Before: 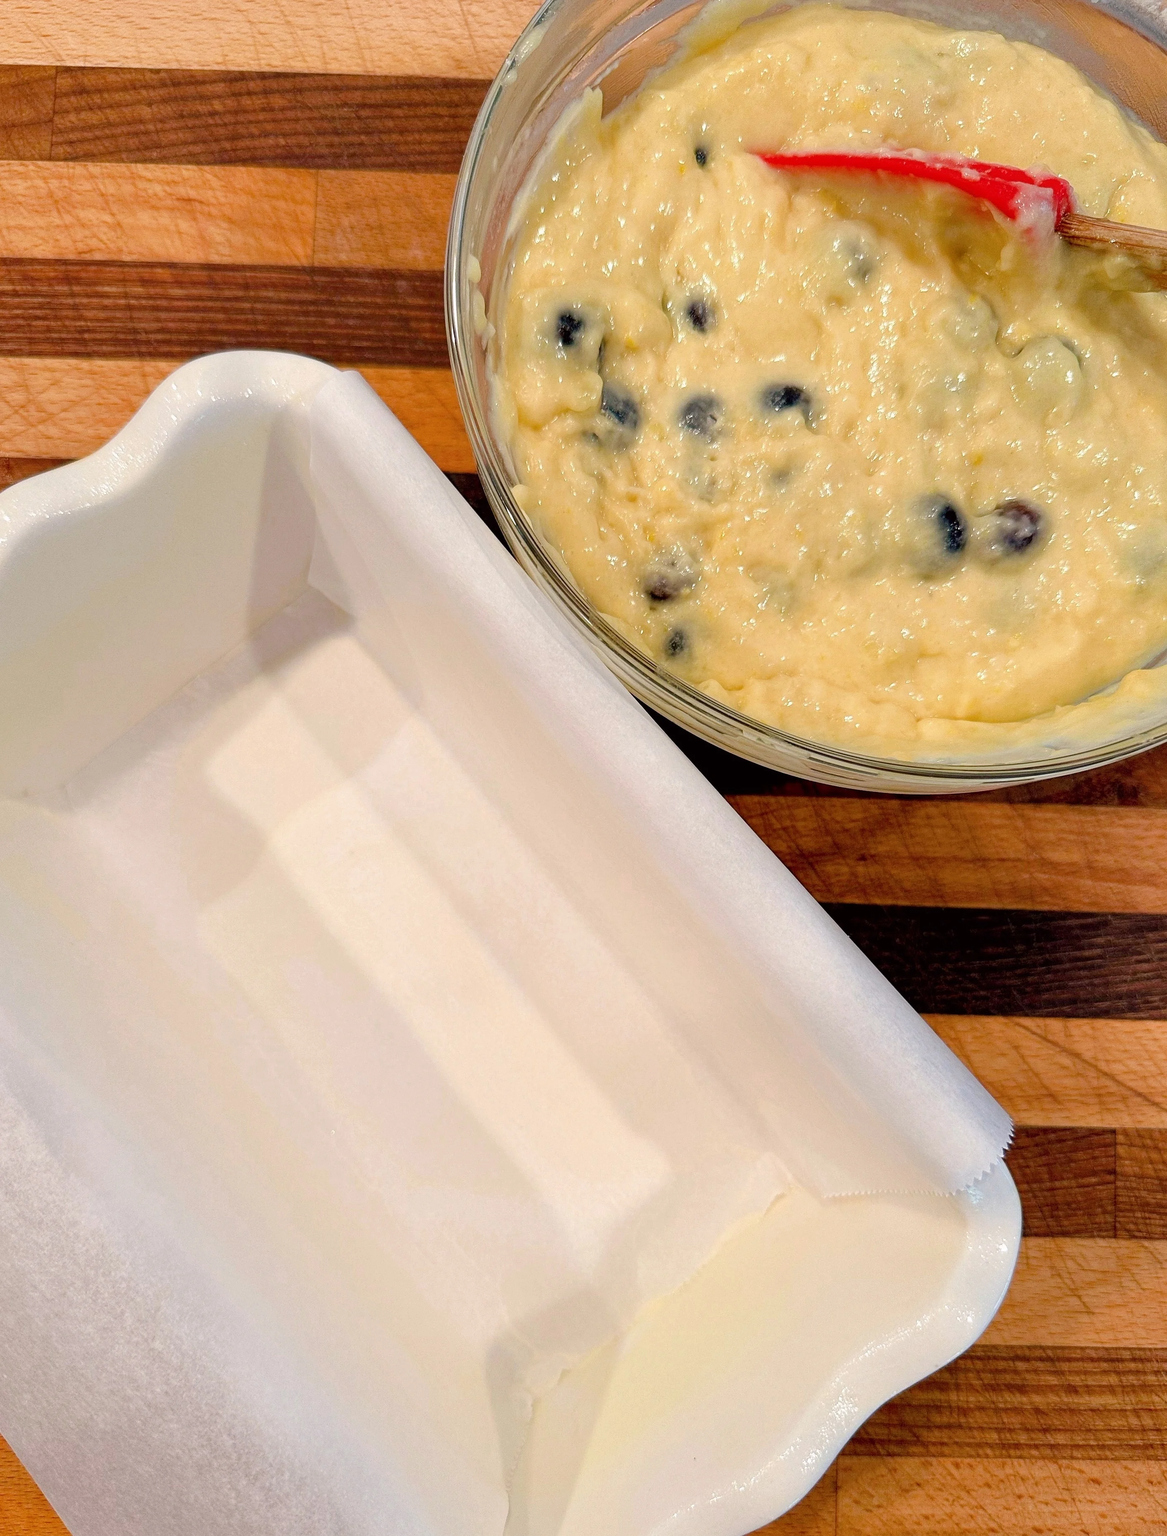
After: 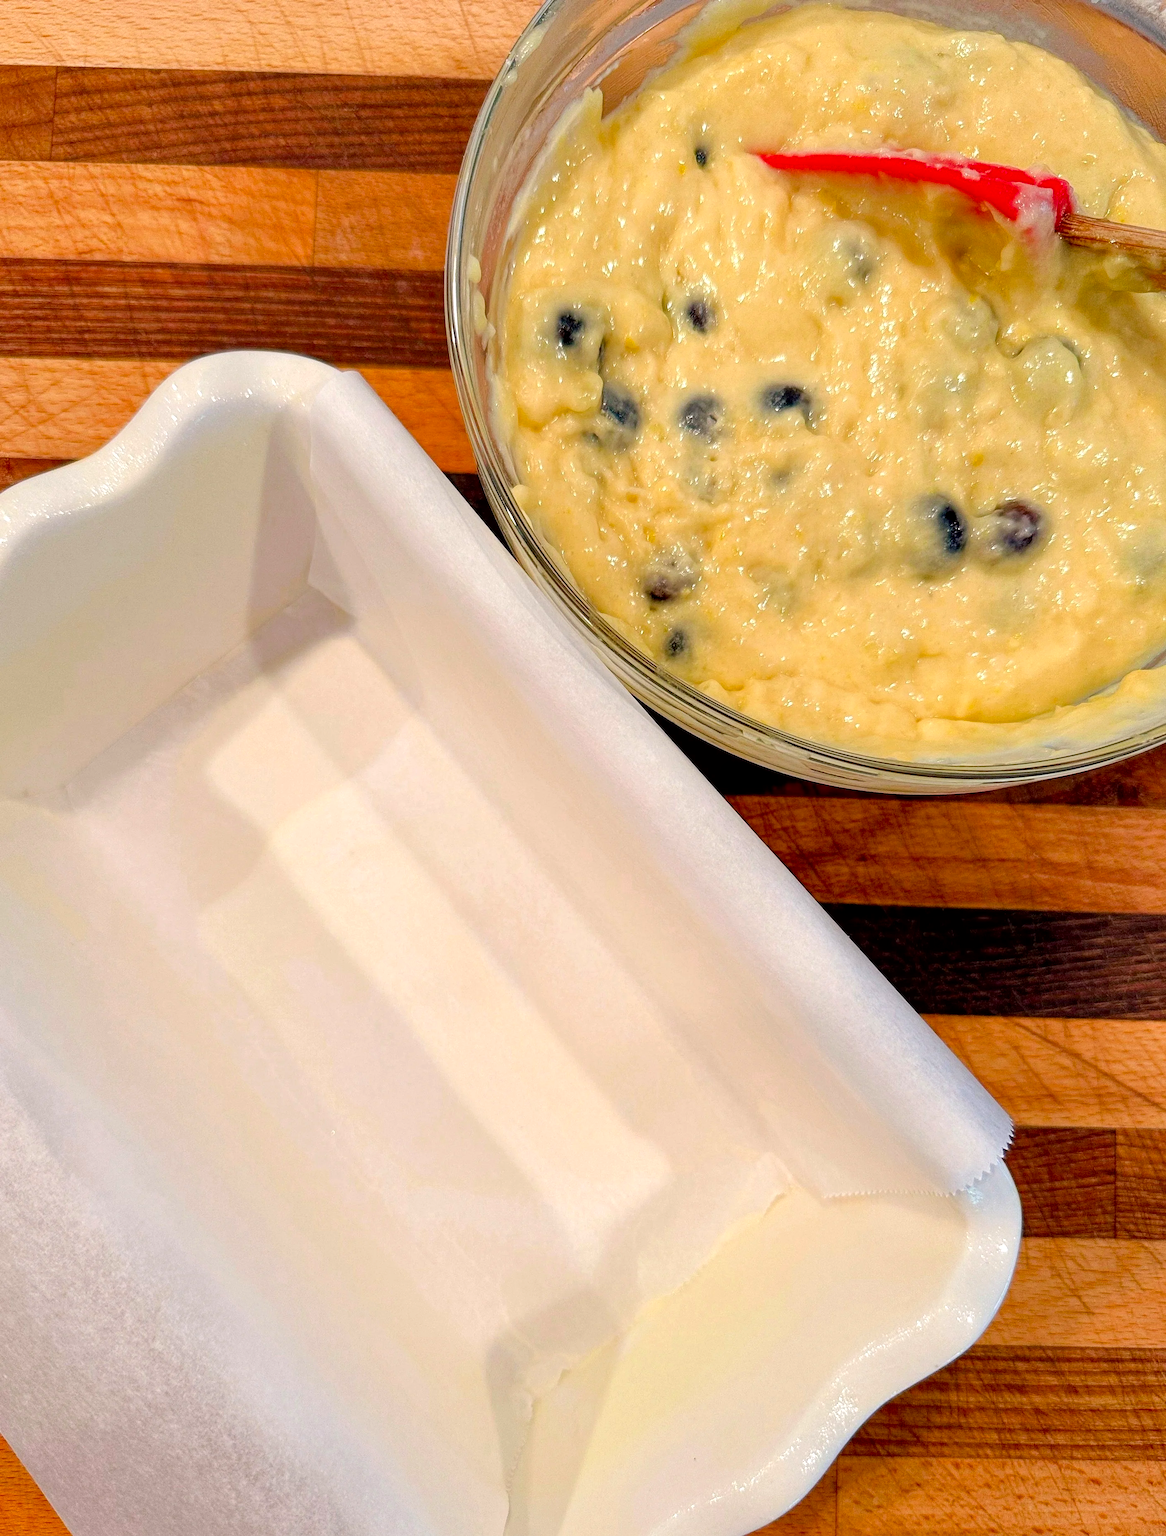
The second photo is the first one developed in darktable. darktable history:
local contrast: highlights 100%, shadows 100%, detail 120%, midtone range 0.2
exposure: exposure 0.078 EV, compensate highlight preservation false
color correction: saturation 1.11
contrast brightness saturation: saturation 0.13
